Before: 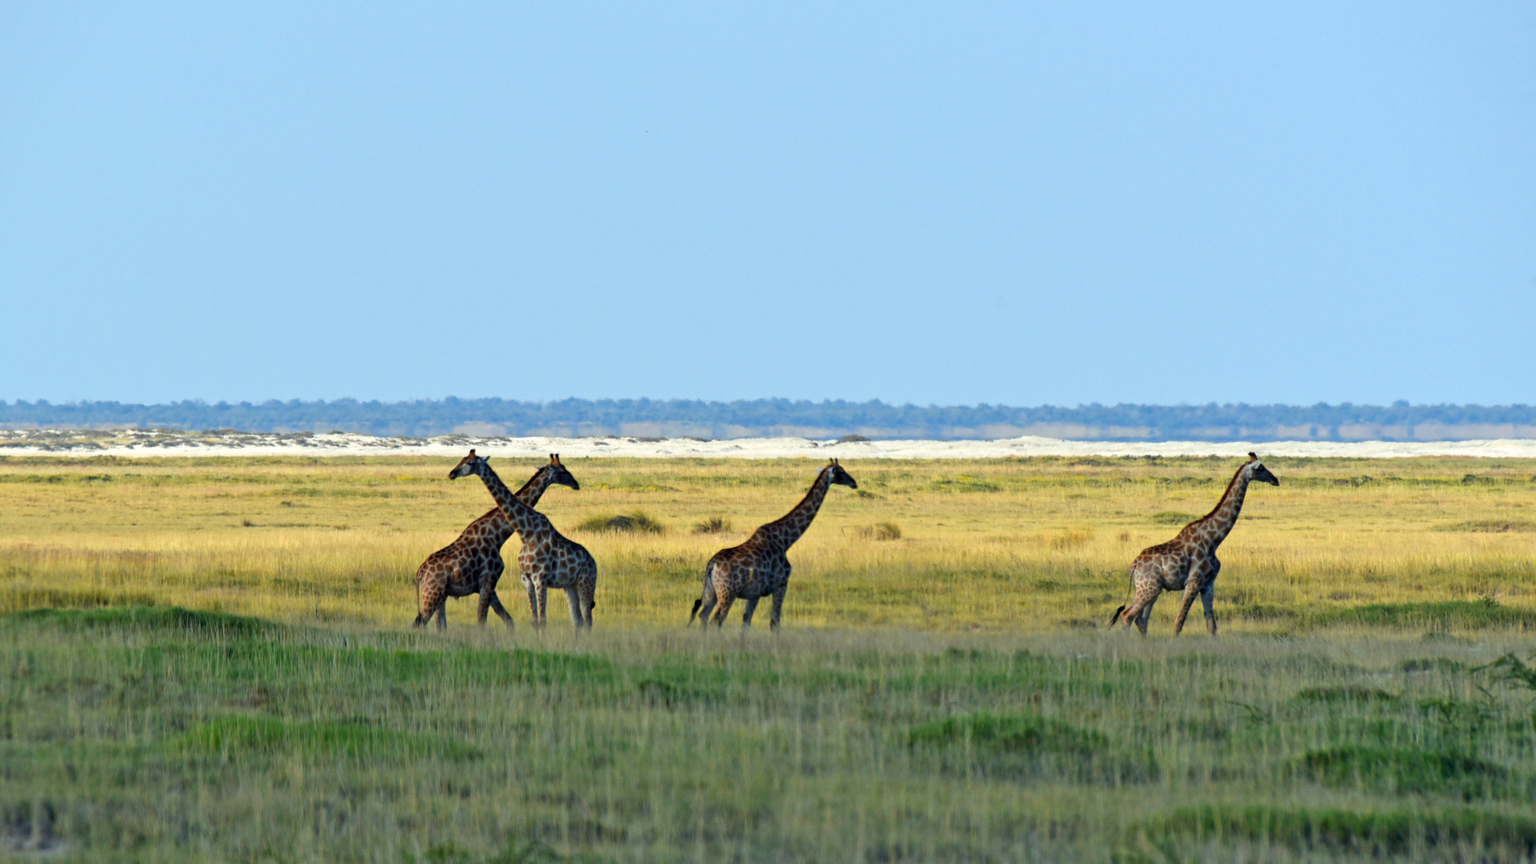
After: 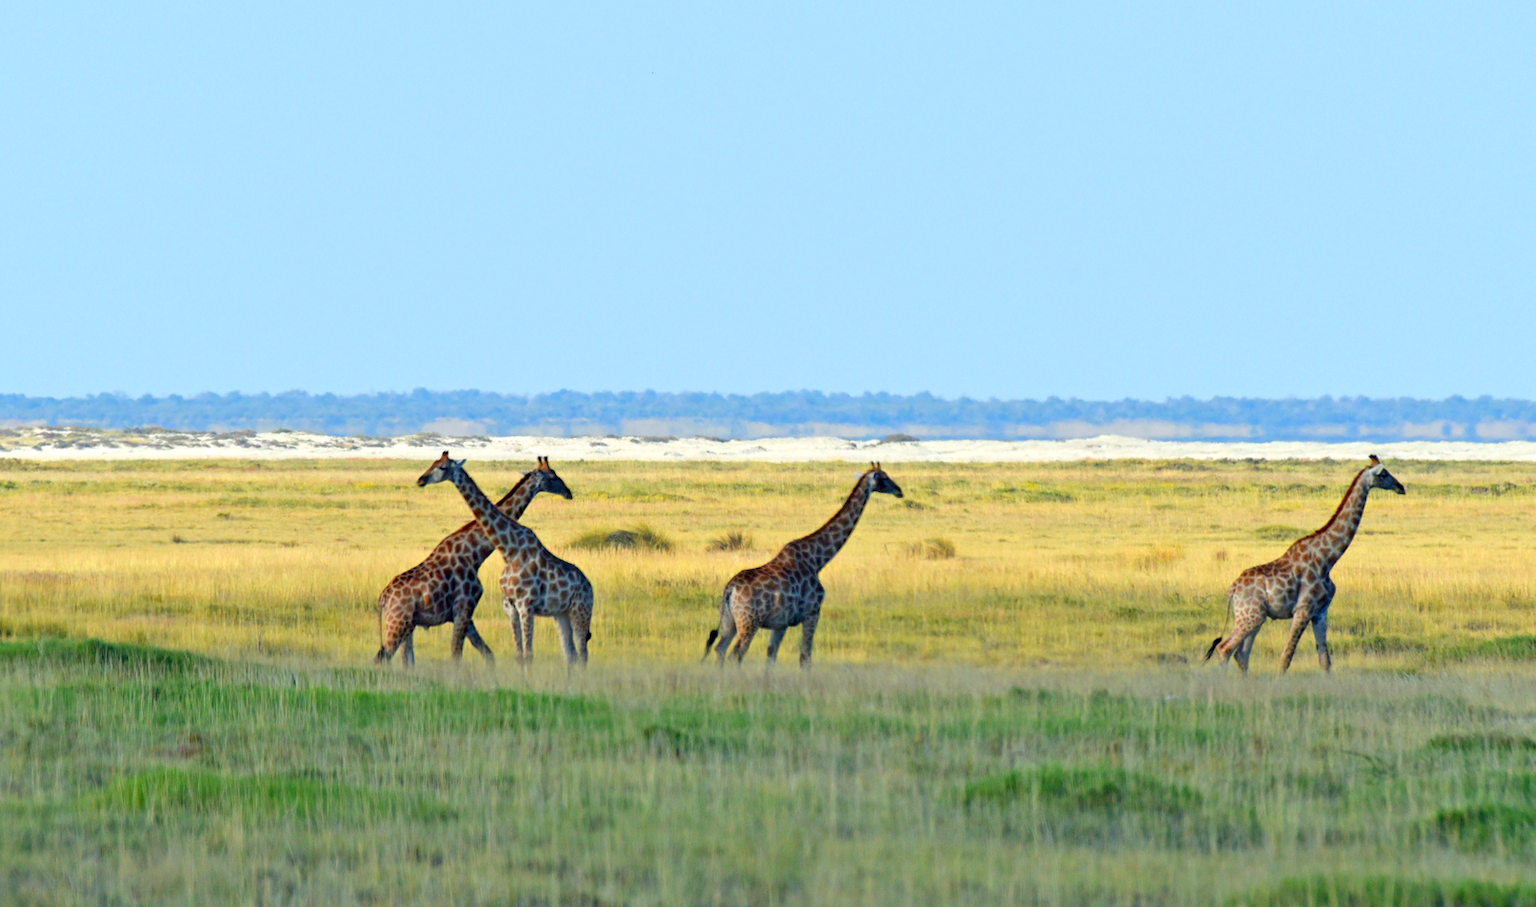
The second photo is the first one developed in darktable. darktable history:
levels: levels [0, 0.43, 0.984]
crop: left 6.446%, top 8.188%, right 9.538%, bottom 3.548%
